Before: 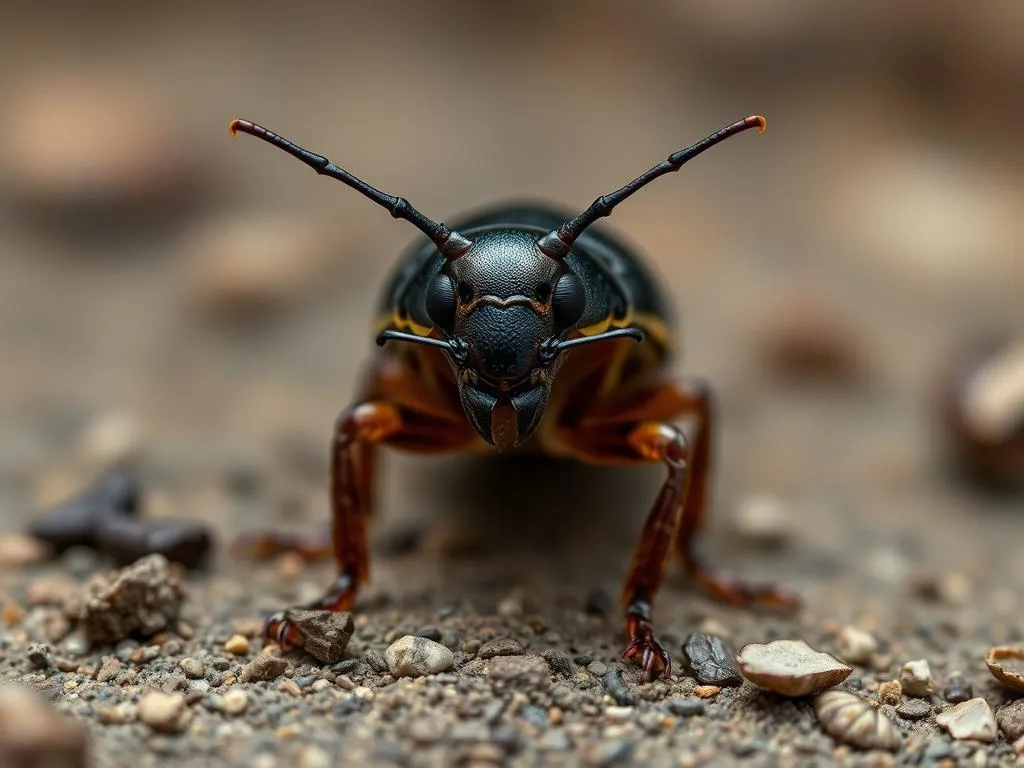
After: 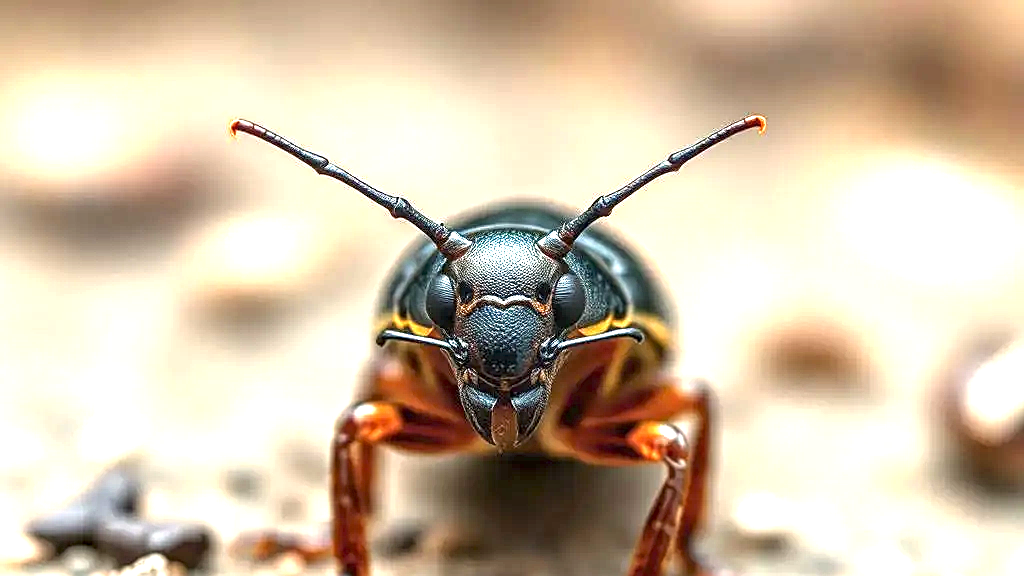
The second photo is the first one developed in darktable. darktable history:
exposure: exposure 2.25 EV, compensate highlight preservation false
crop: bottom 24.967%
local contrast: detail 130%
sharpen: on, module defaults
